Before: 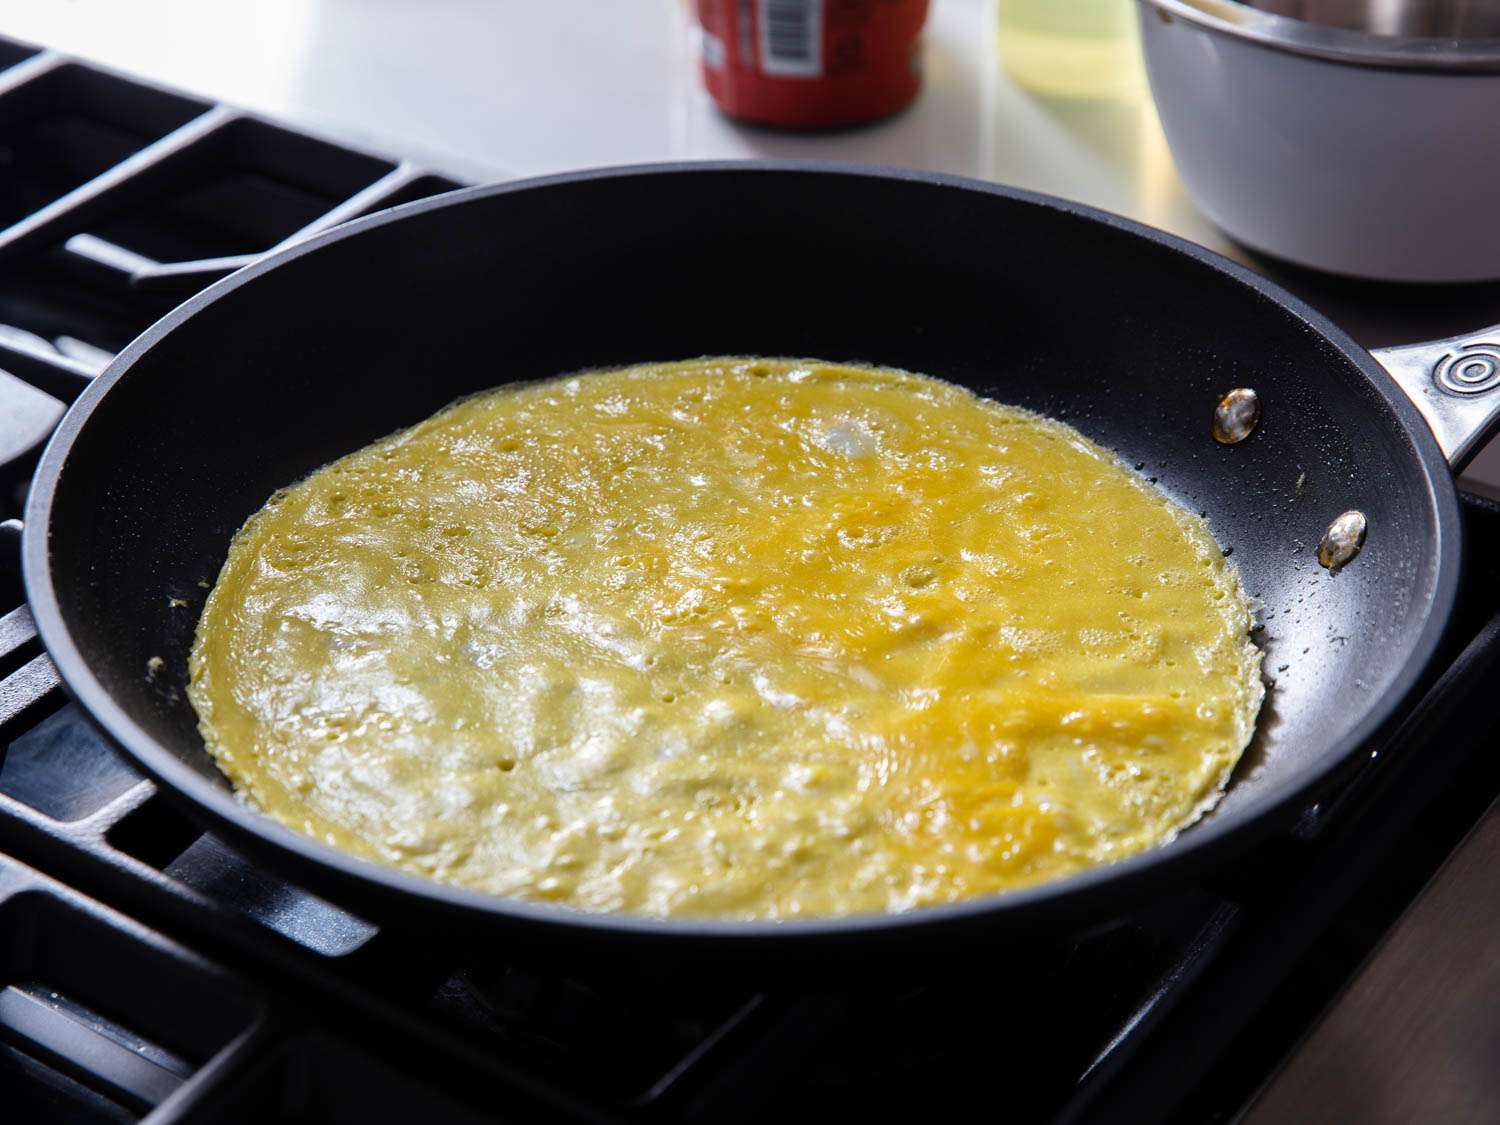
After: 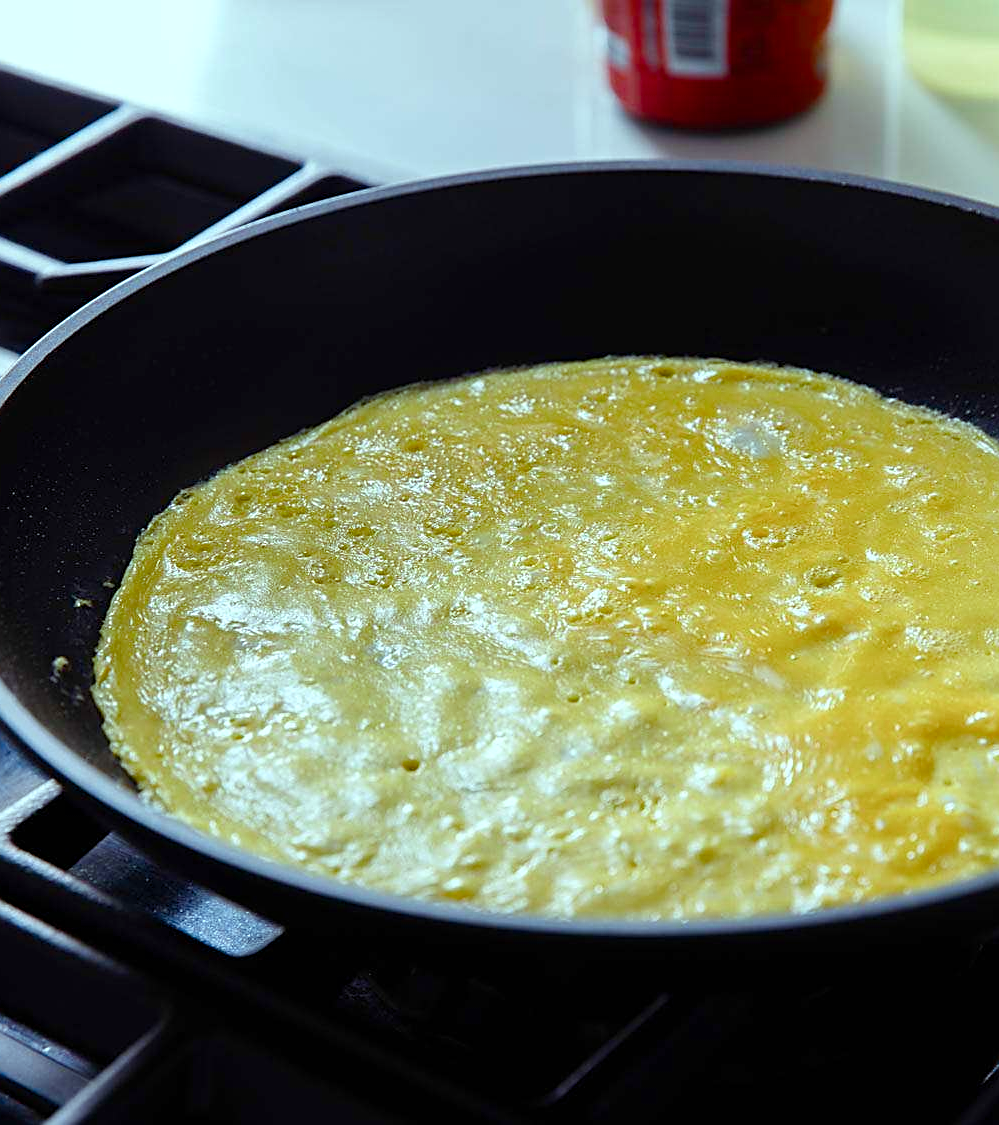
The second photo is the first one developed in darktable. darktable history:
color balance rgb: highlights gain › chroma 4.064%, highlights gain › hue 200.6°, linear chroma grading › global chroma 15.082%, perceptual saturation grading › global saturation 20%, perceptual saturation grading › highlights -48.999%, perceptual saturation grading › shadows 24.189%
sharpen: on, module defaults
crop and rotate: left 6.44%, right 26.947%
